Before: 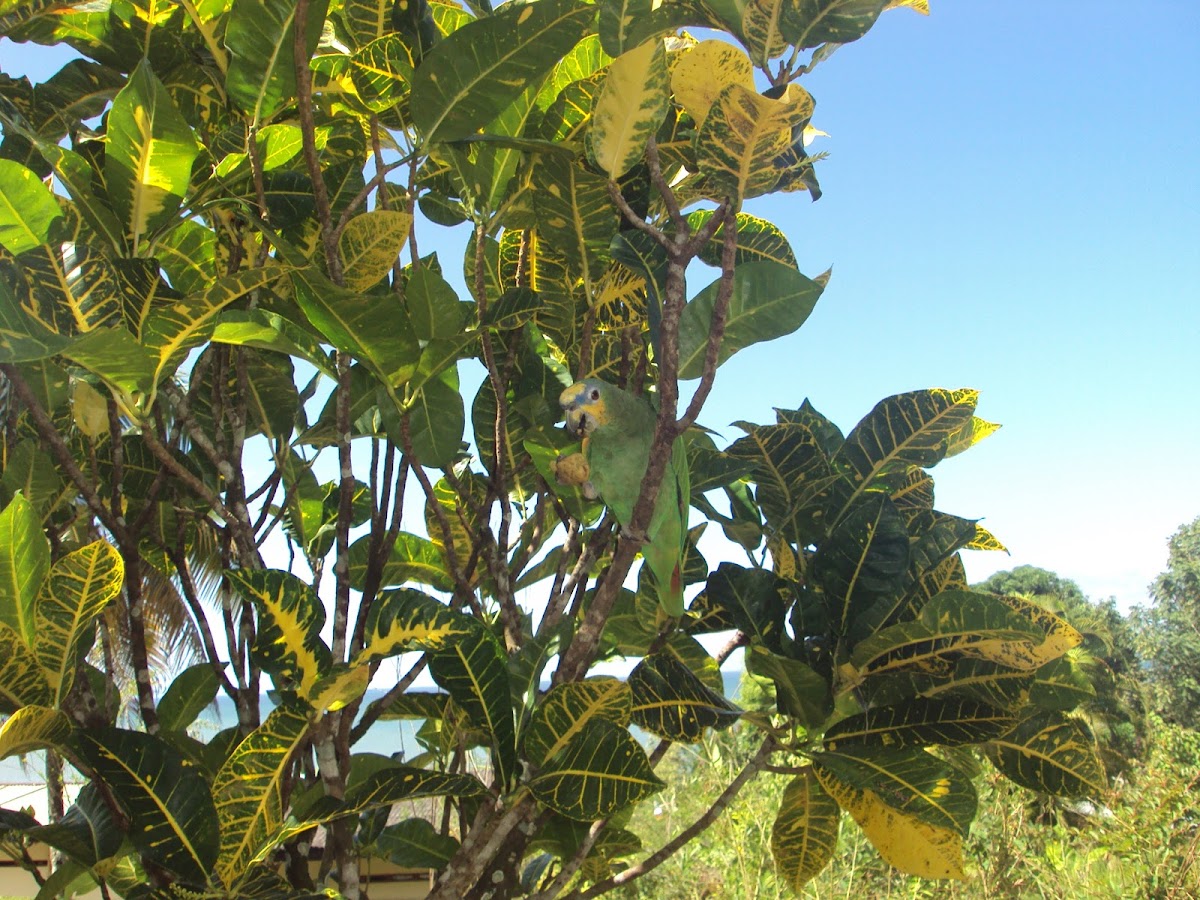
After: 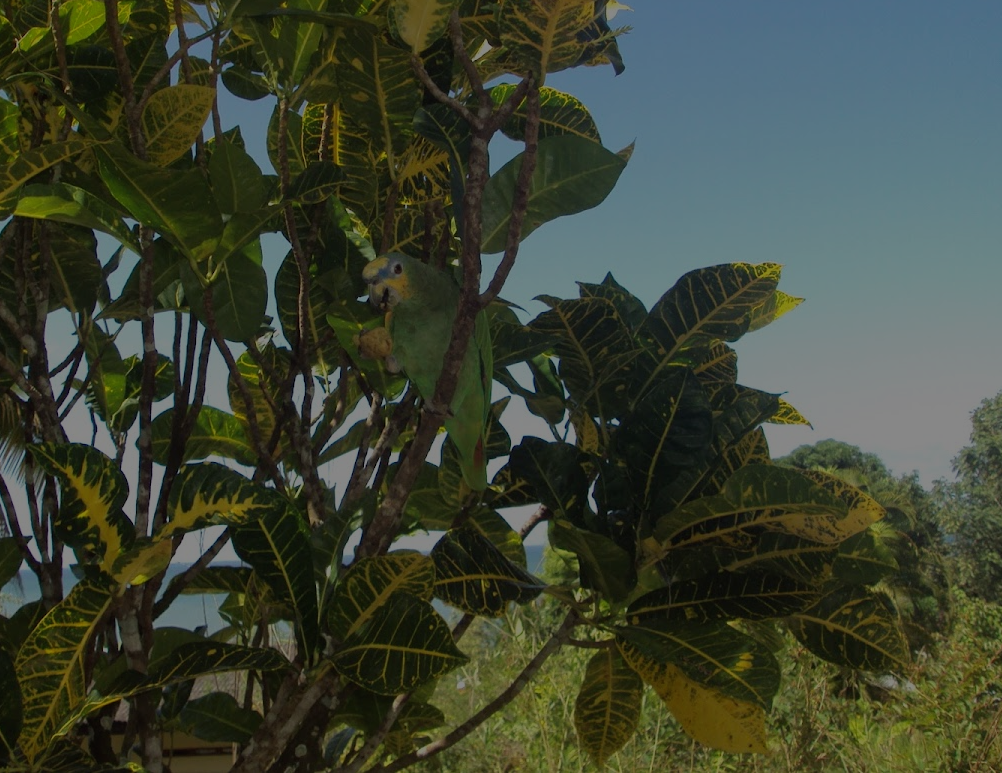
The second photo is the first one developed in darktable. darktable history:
exposure: exposure -2.048 EV, compensate highlight preservation false
crop: left 16.469%, top 14.083%
